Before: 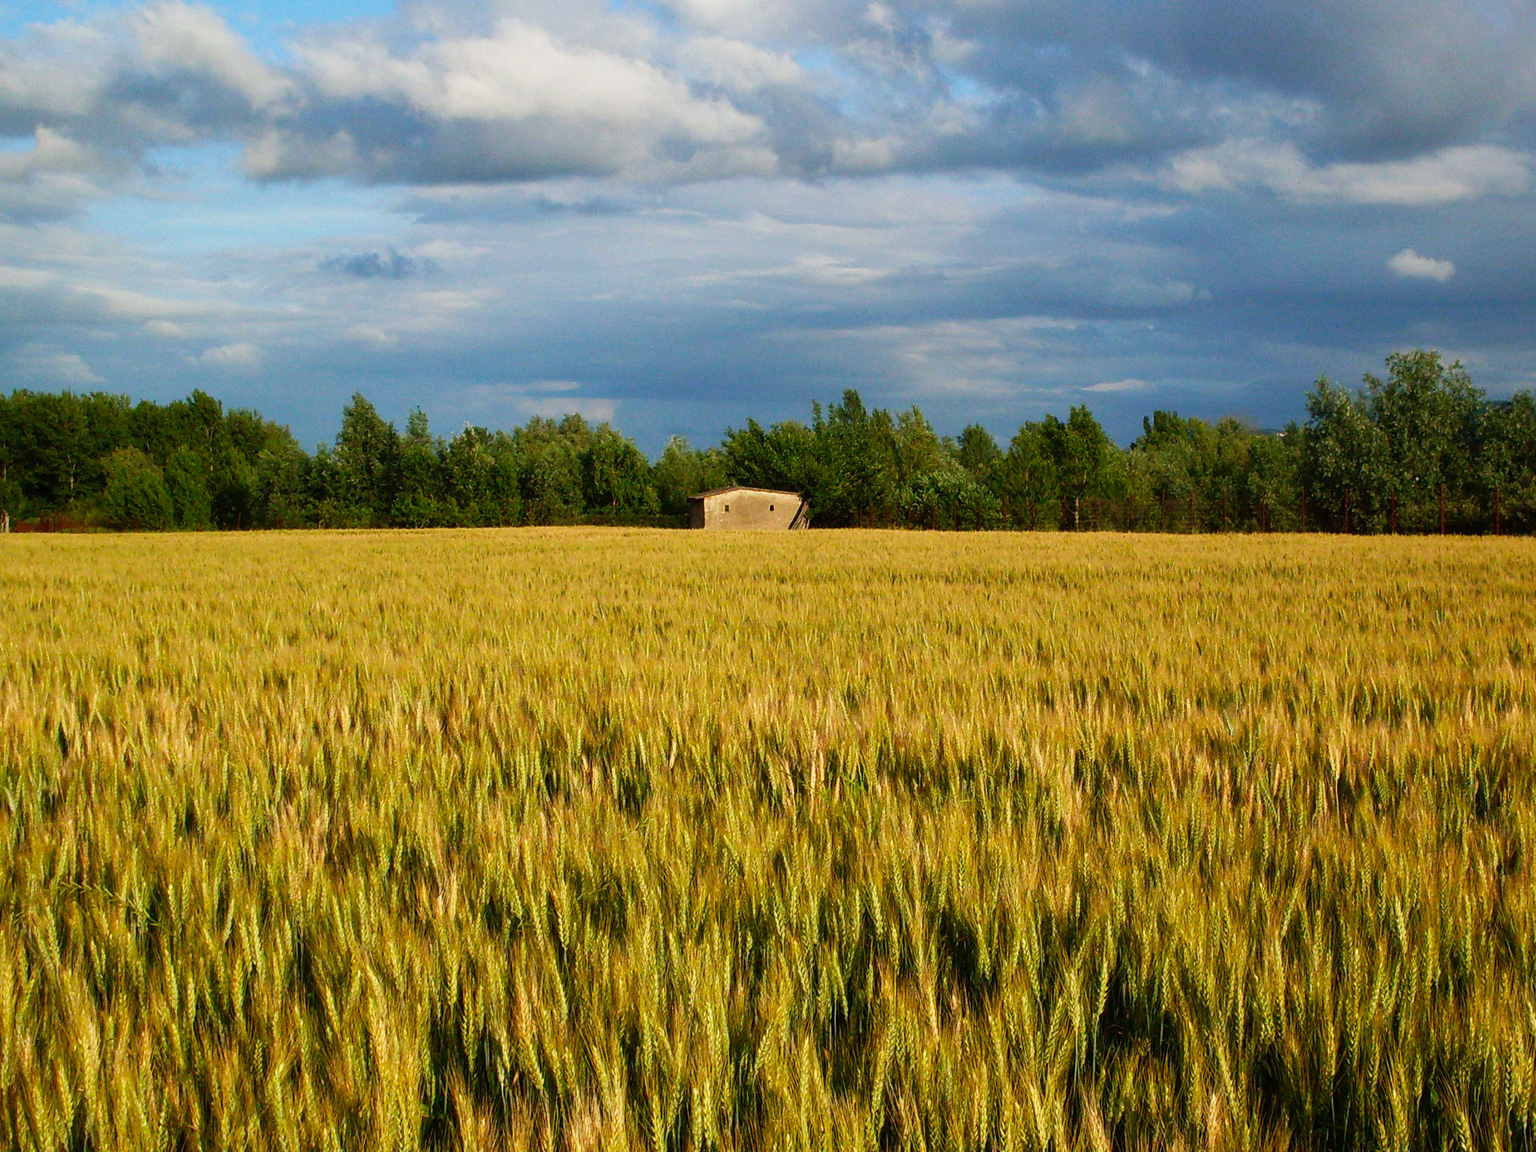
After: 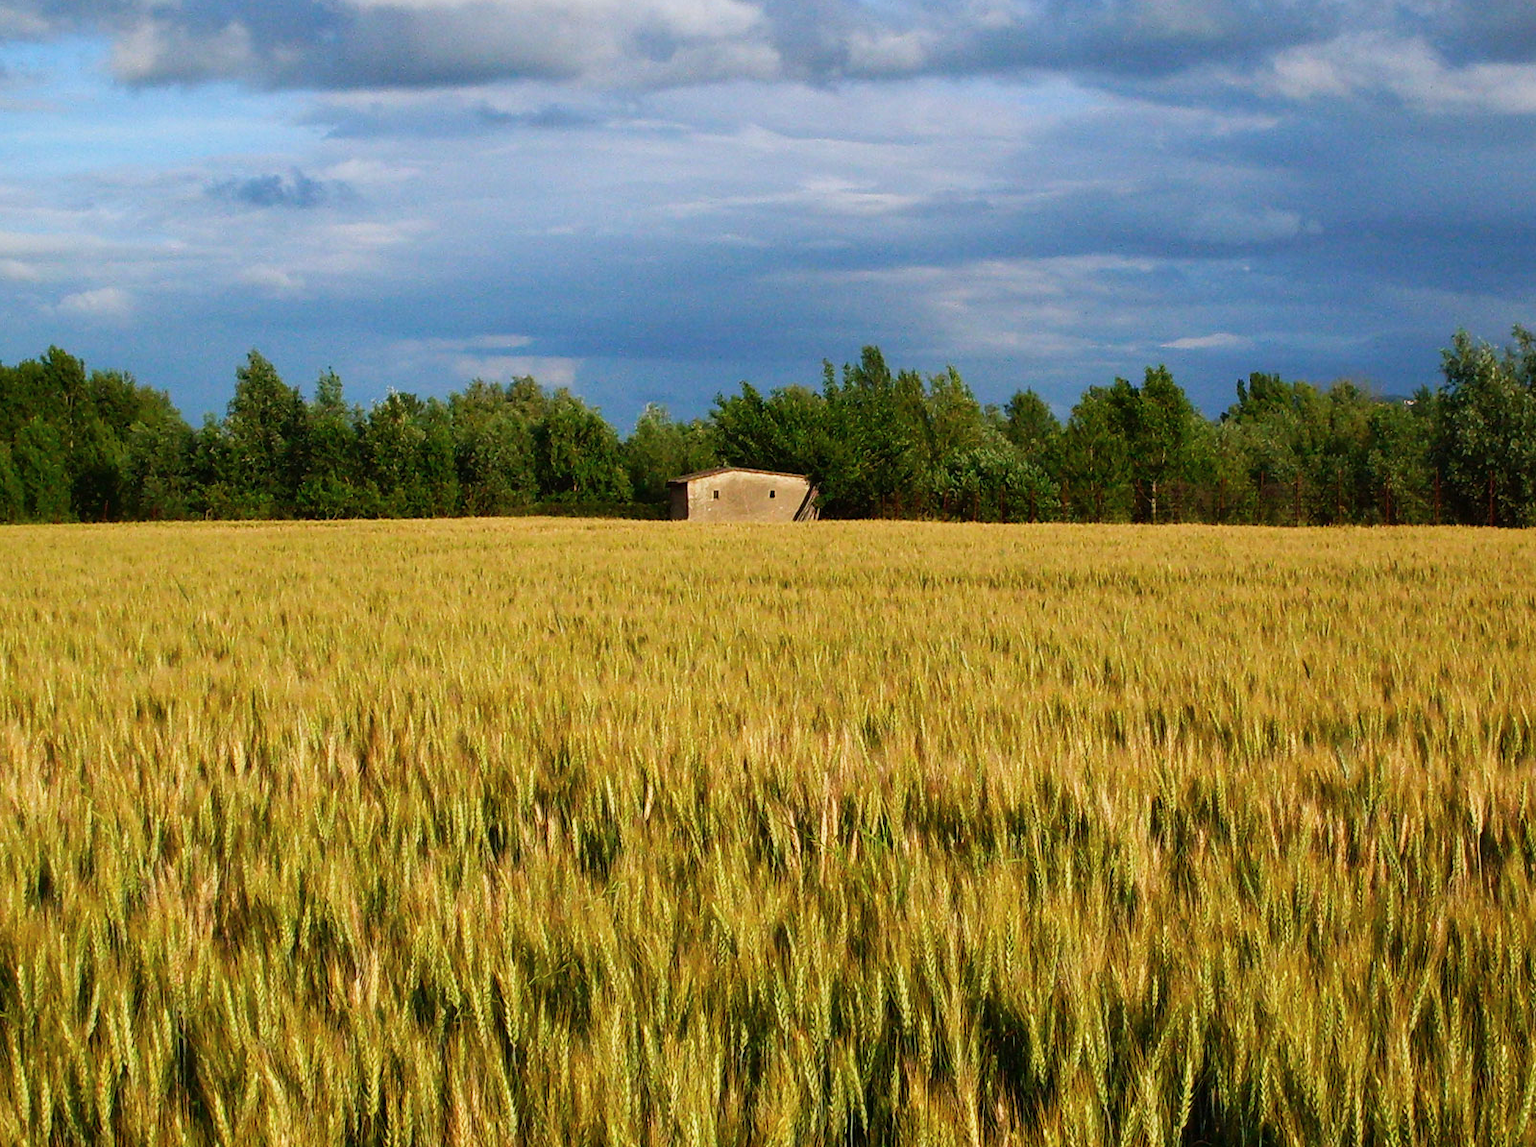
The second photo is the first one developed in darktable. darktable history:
color calibration: illuminant as shot in camera, x 0.358, y 0.373, temperature 4628.91 K, saturation algorithm version 1 (2020)
crop and rotate: left 10.095%, top 9.816%, right 9.941%, bottom 10.463%
